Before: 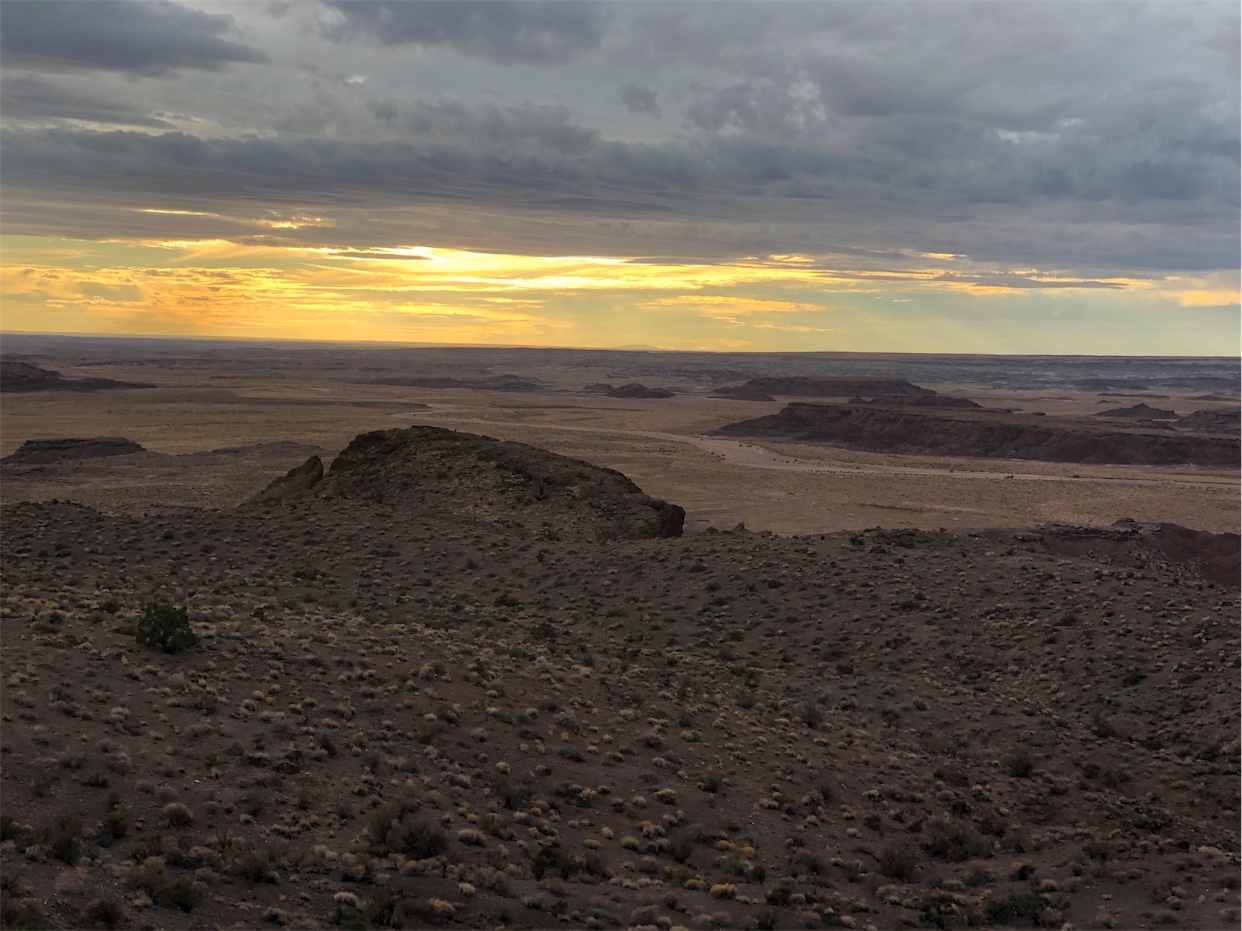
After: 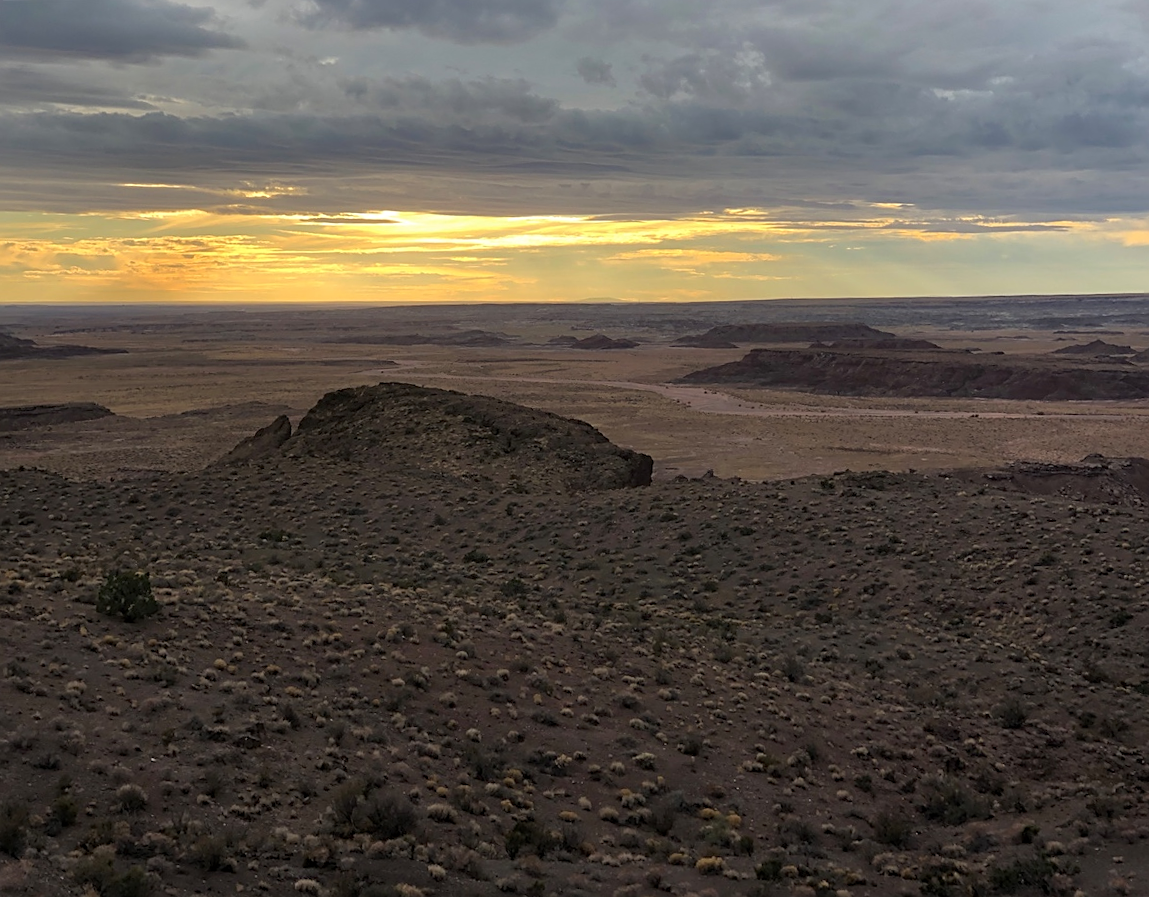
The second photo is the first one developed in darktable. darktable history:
rotate and perspective: rotation -1.68°, lens shift (vertical) -0.146, crop left 0.049, crop right 0.912, crop top 0.032, crop bottom 0.96
sharpen: on, module defaults
